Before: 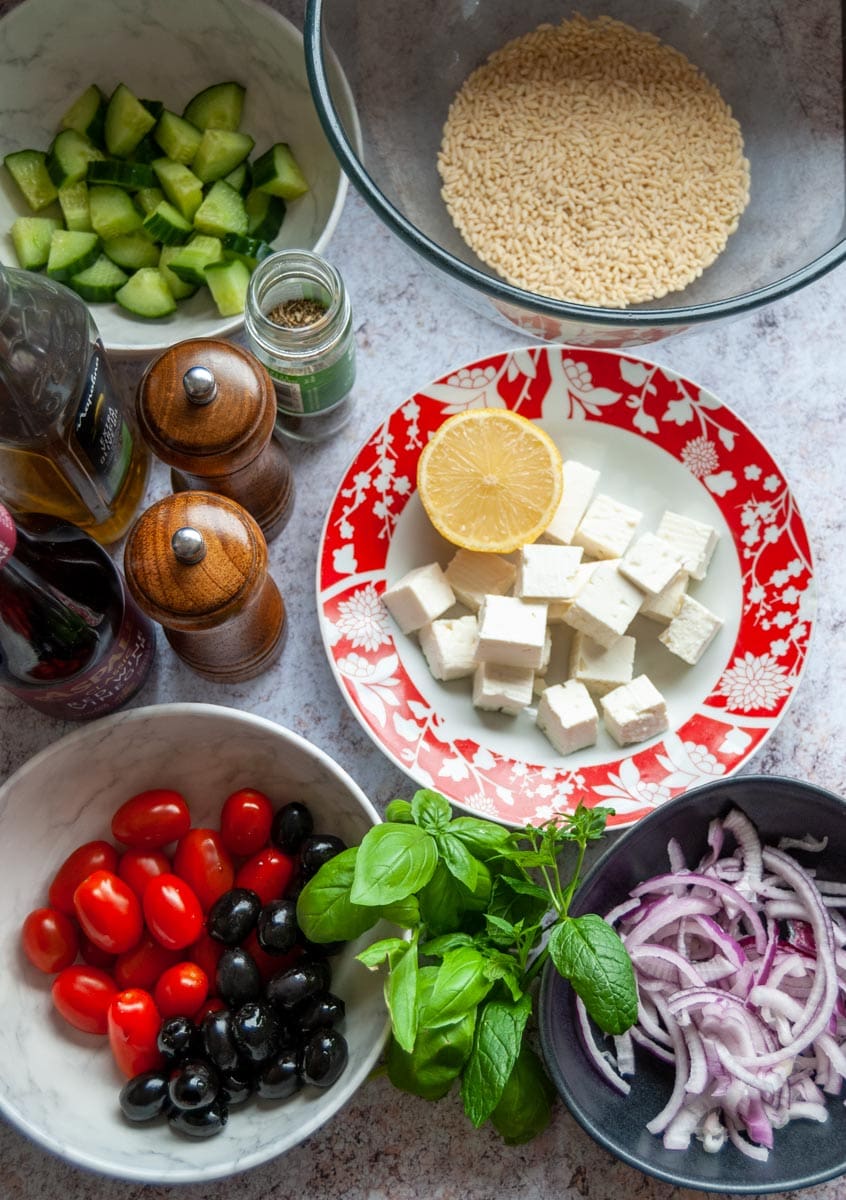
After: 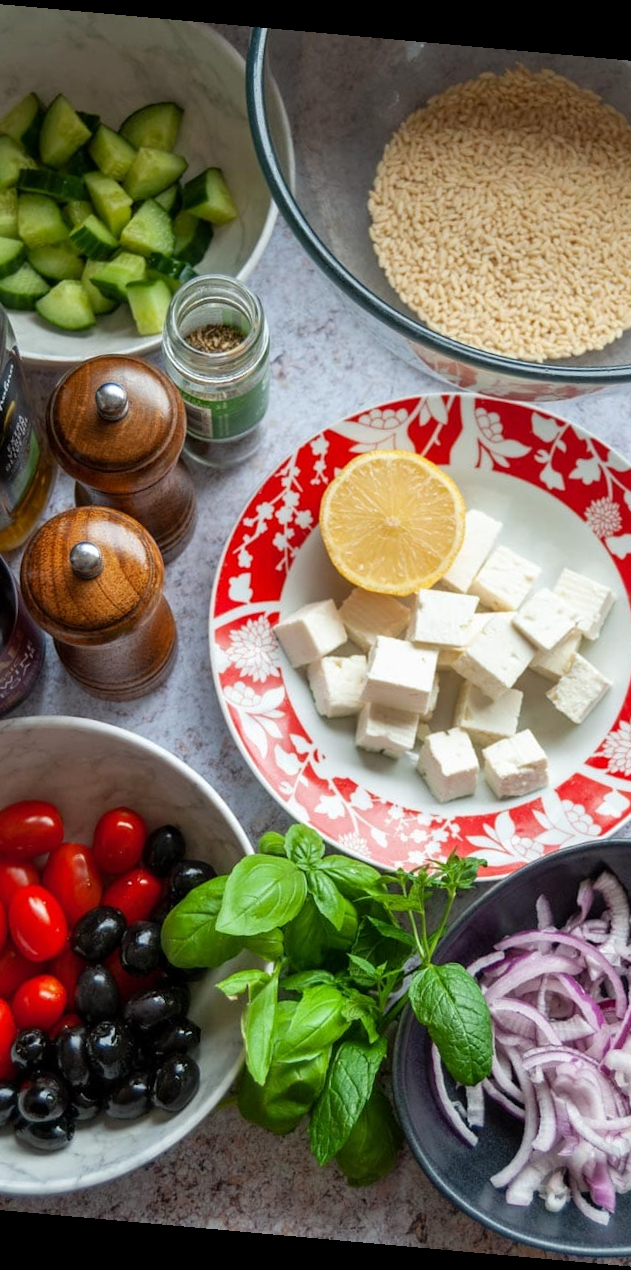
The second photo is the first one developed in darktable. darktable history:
crop: left 16.899%, right 16.556%
rotate and perspective: rotation 5.12°, automatic cropping off
